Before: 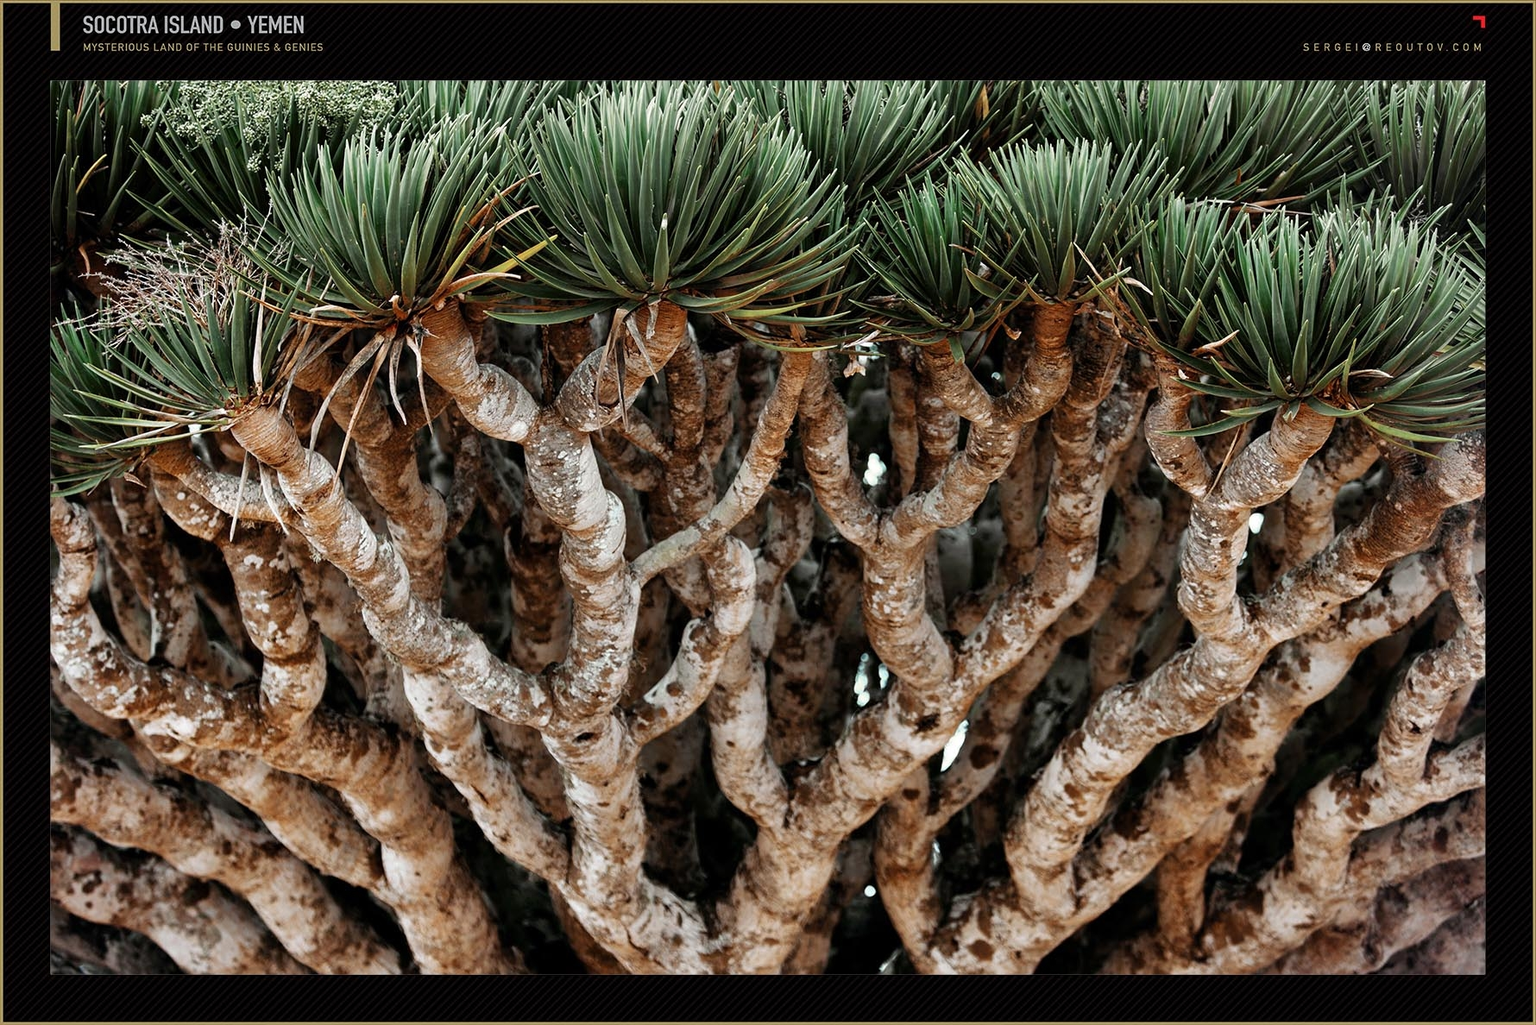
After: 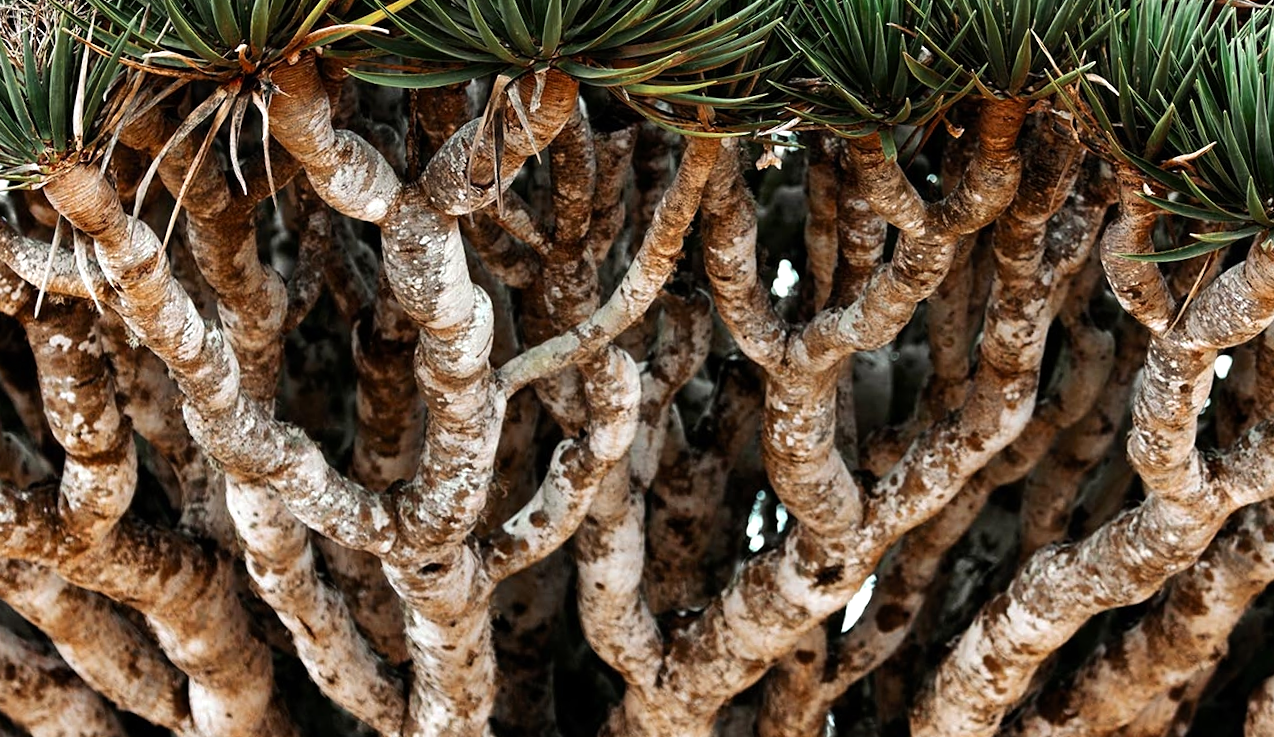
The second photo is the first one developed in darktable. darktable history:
crop and rotate: angle -3.37°, left 9.79%, top 20.73%, right 12.42%, bottom 11.82%
contrast brightness saturation: contrast 0.04, saturation 0.16
tone equalizer: -8 EV -0.417 EV, -7 EV -0.389 EV, -6 EV -0.333 EV, -5 EV -0.222 EV, -3 EV 0.222 EV, -2 EV 0.333 EV, -1 EV 0.389 EV, +0 EV 0.417 EV, edges refinement/feathering 500, mask exposure compensation -1.57 EV, preserve details no
exposure: exposure -0.021 EV, compensate highlight preservation false
